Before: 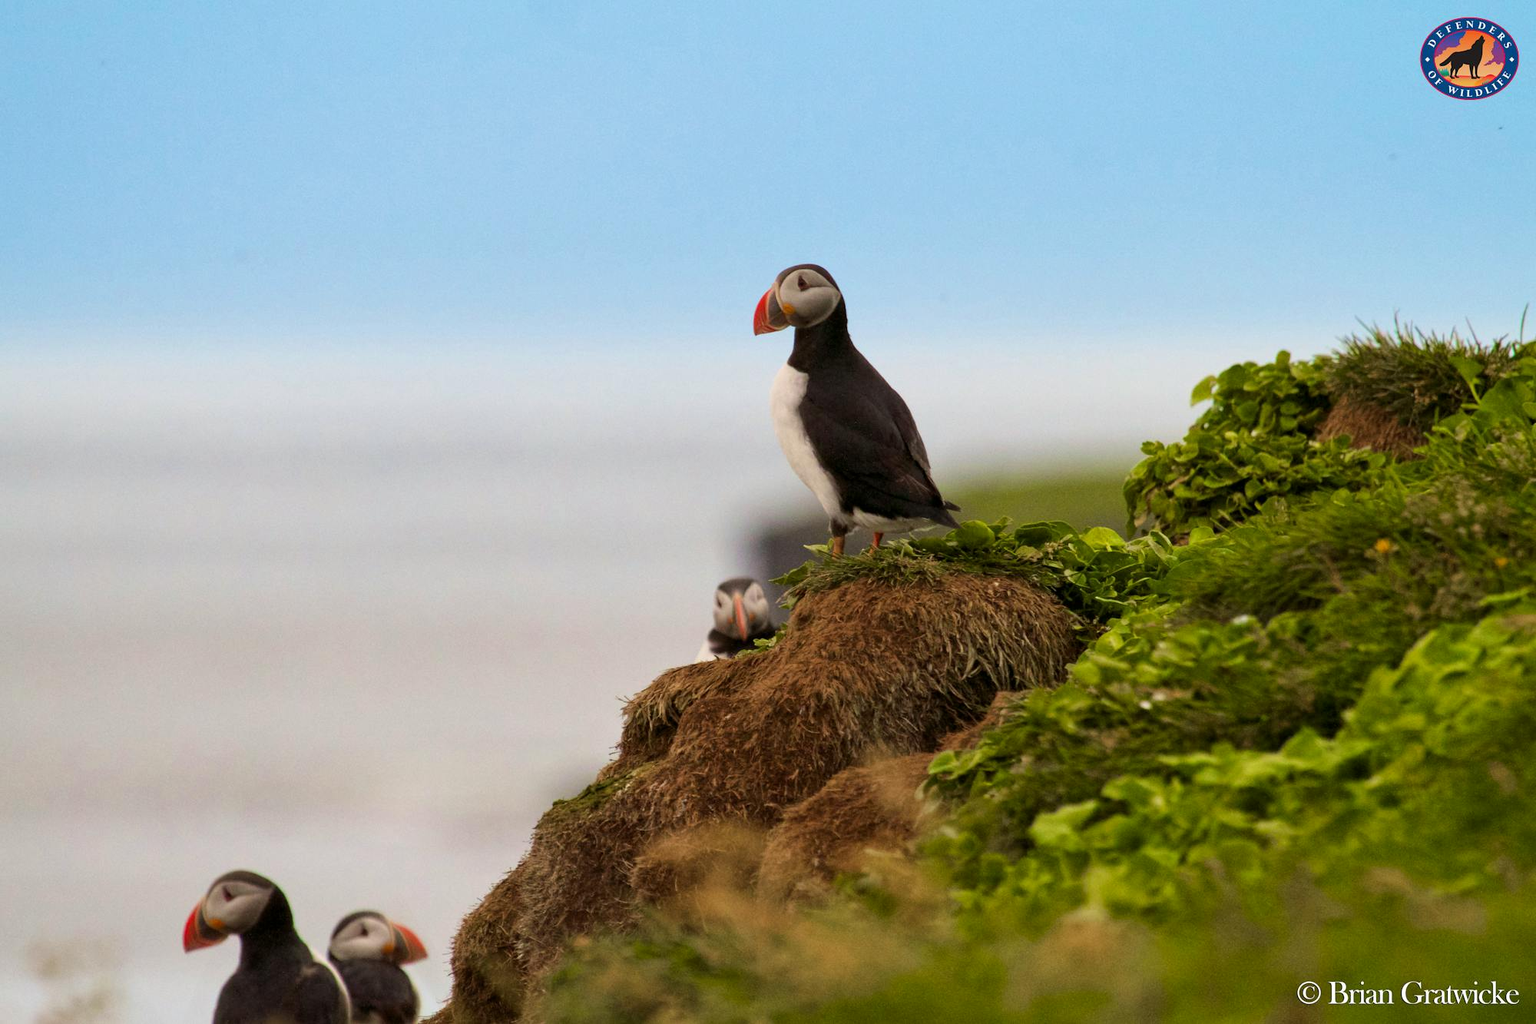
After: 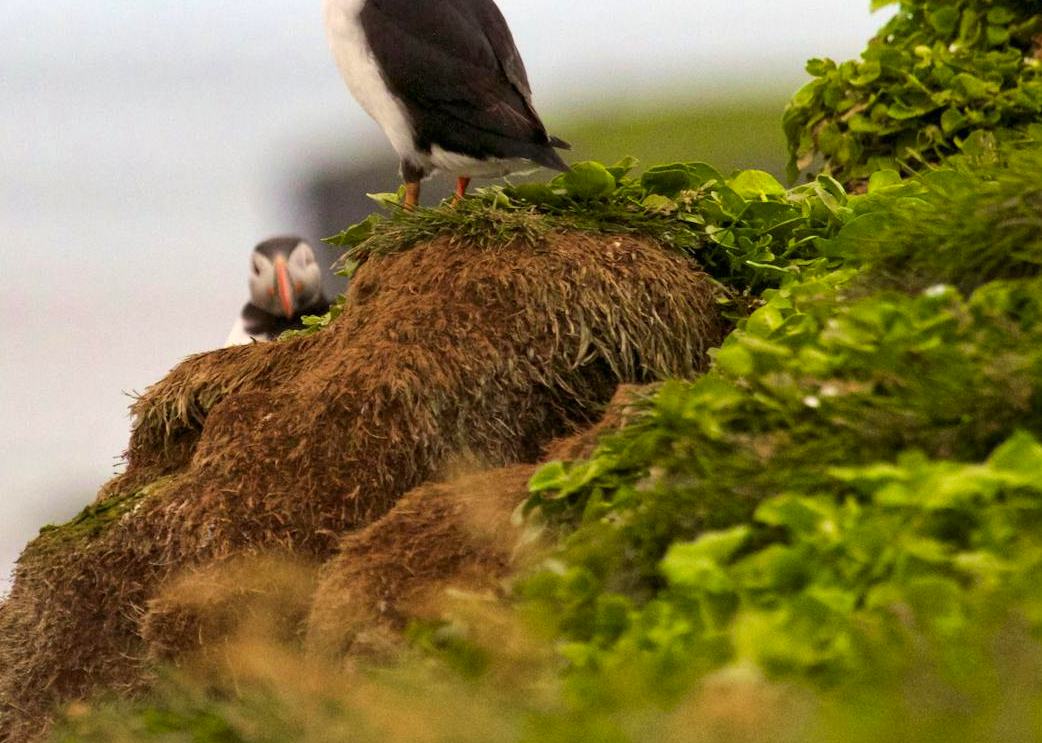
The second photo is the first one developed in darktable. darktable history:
shadows and highlights: radius 121.4, shadows 21.37, white point adjustment -9.57, highlights -14.29, soften with gaussian
crop: left 34.034%, top 38.741%, right 13.862%, bottom 5.459%
exposure: black level correction 0, exposure 0.695 EV, compensate highlight preservation false
